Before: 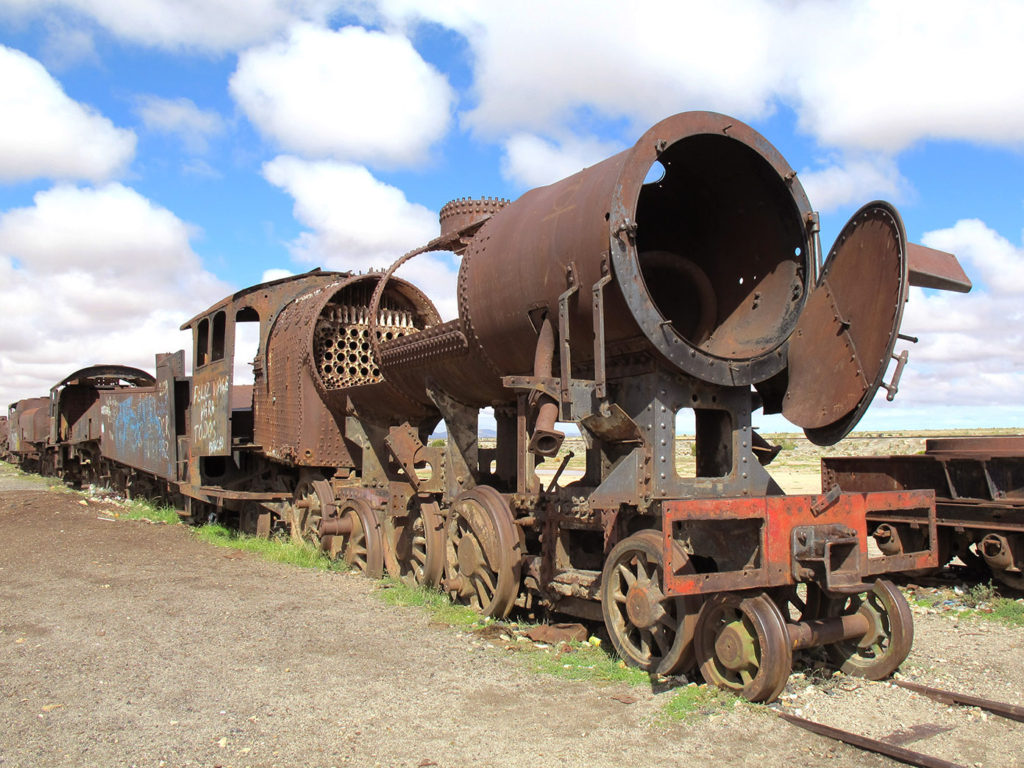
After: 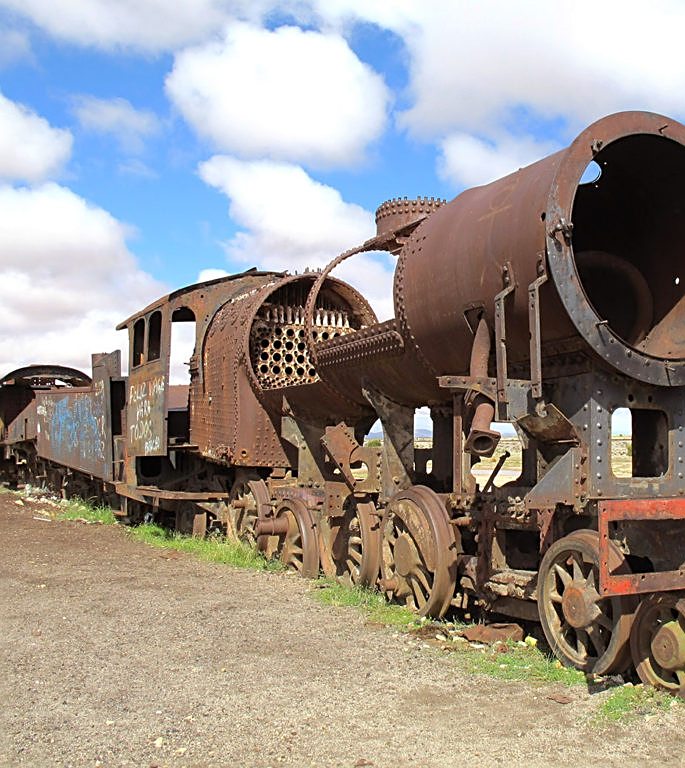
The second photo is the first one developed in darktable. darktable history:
crop and rotate: left 6.26%, right 26.822%
color zones: curves: ch1 [(0, 0.523) (0.143, 0.545) (0.286, 0.52) (0.429, 0.506) (0.571, 0.503) (0.714, 0.503) (0.857, 0.508) (1, 0.523)]
sharpen: on, module defaults
